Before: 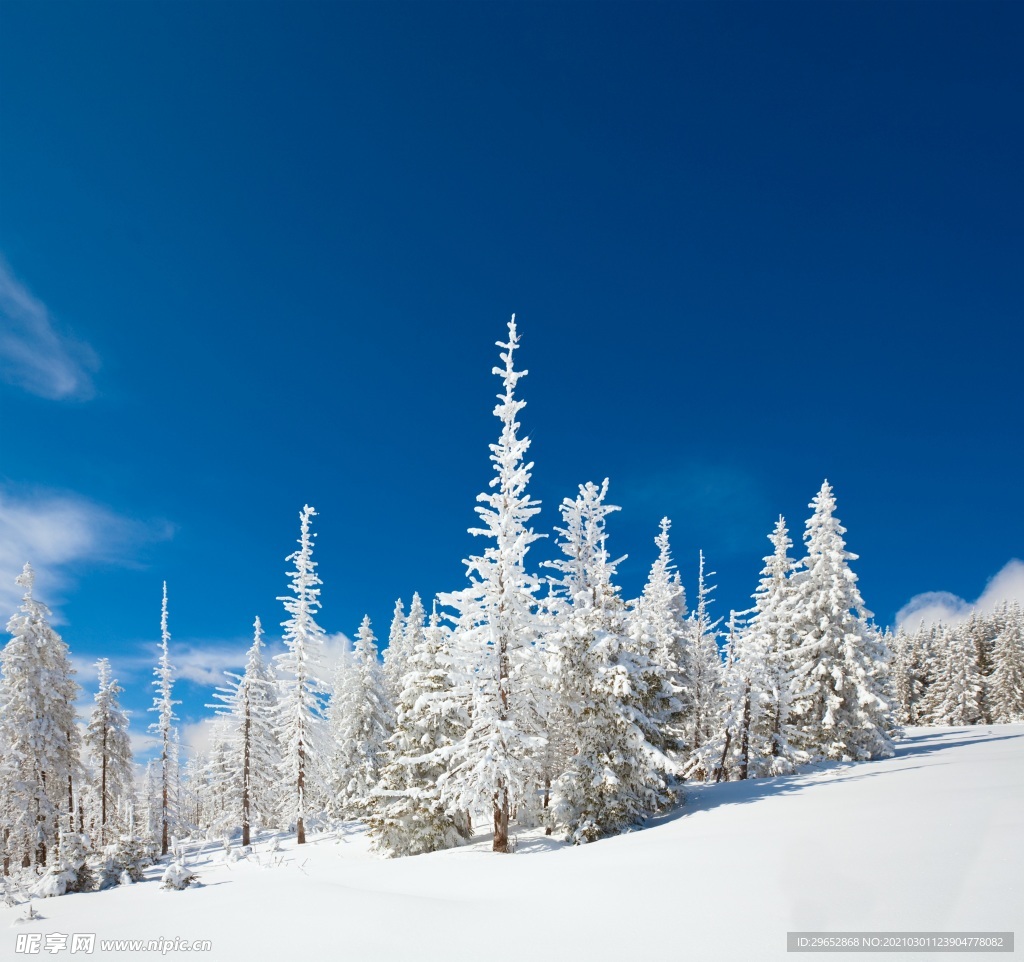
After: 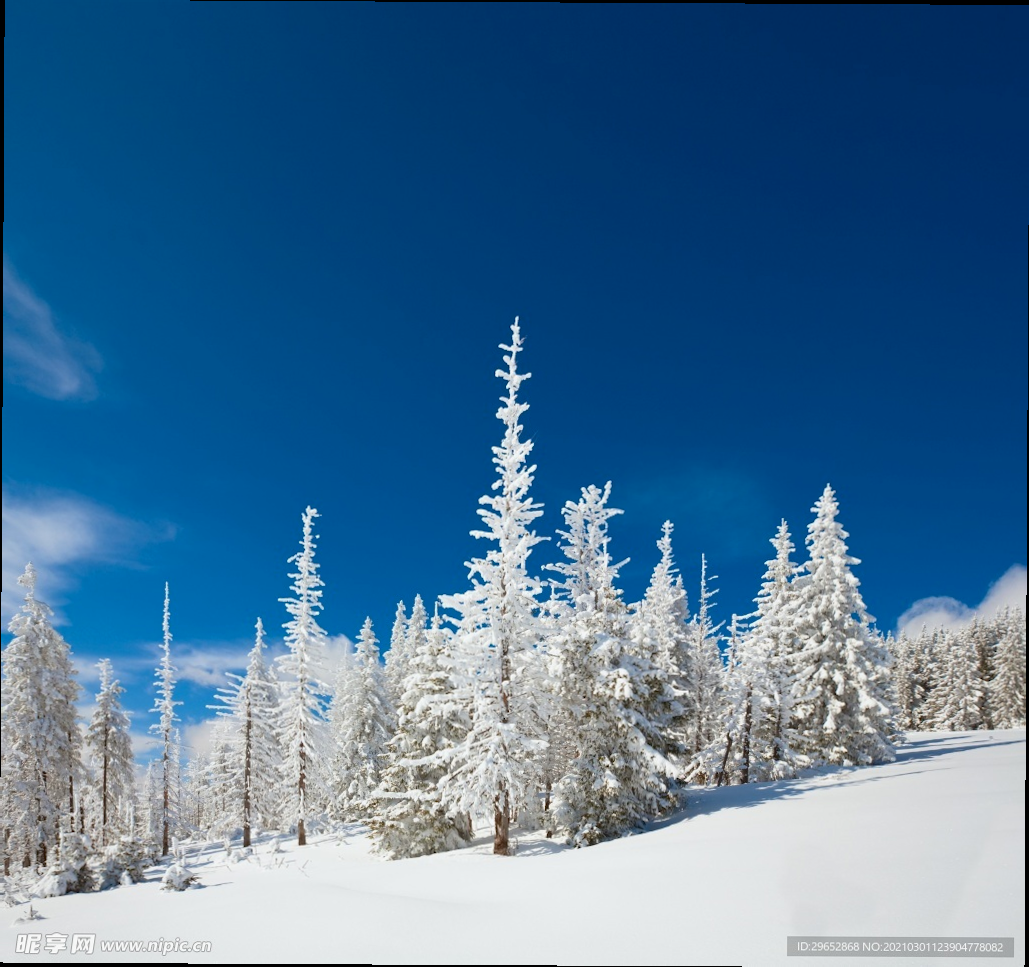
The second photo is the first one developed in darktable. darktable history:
exposure: black level correction 0.002, exposure -0.097 EV, compensate highlight preservation false
base curve: curves: ch0 [(0, 0) (0.303, 0.277) (1, 1)], preserve colors none
crop and rotate: angle -0.31°
